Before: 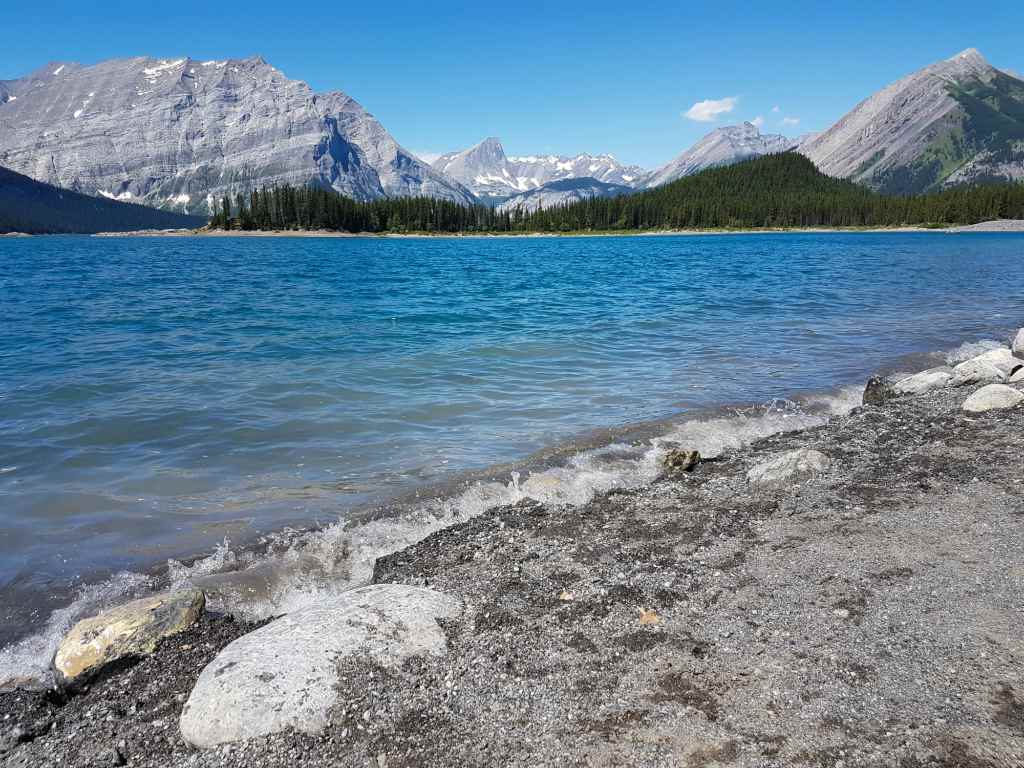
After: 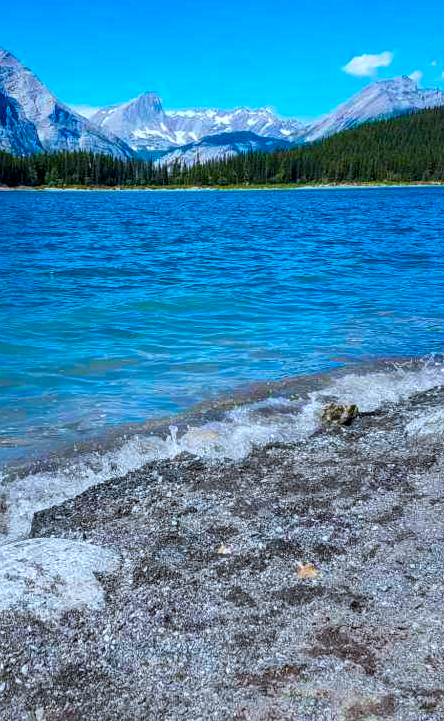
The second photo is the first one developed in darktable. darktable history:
color balance rgb: linear chroma grading › global chroma 15%, perceptual saturation grading › global saturation 30%
crop: left 33.452%, top 6.025%, right 23.155%
local contrast: on, module defaults
color calibration: output R [0.972, 0.068, -0.094, 0], output G [-0.178, 1.216, -0.086, 0], output B [0.095, -0.136, 0.98, 0], illuminant custom, x 0.371, y 0.381, temperature 4283.16 K
